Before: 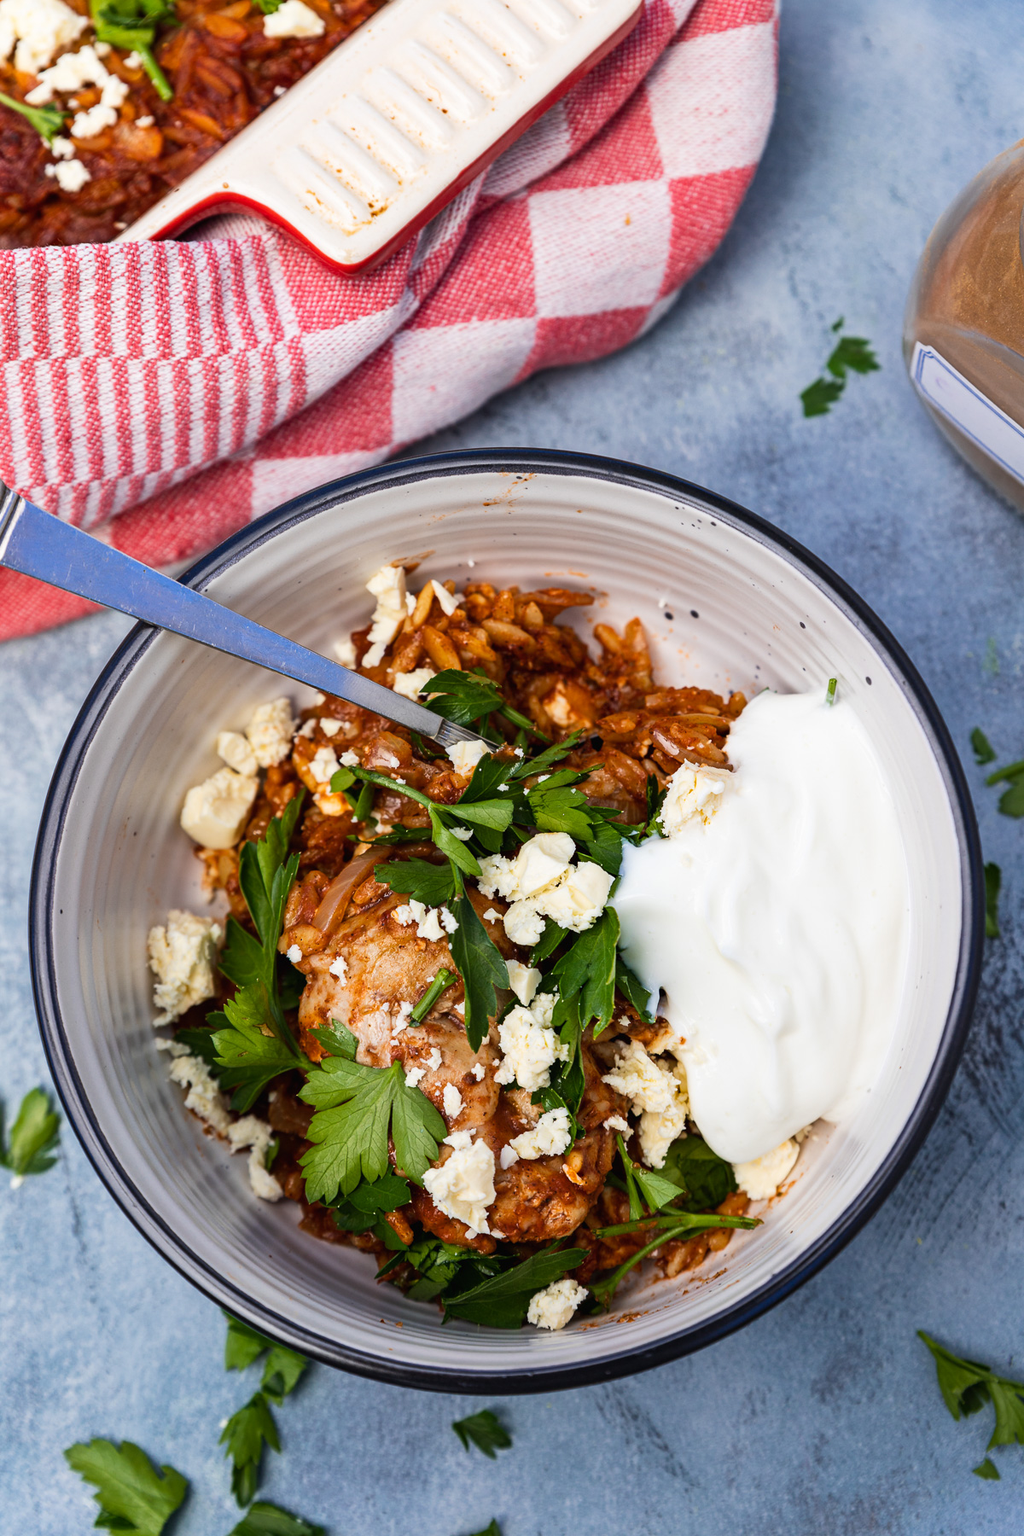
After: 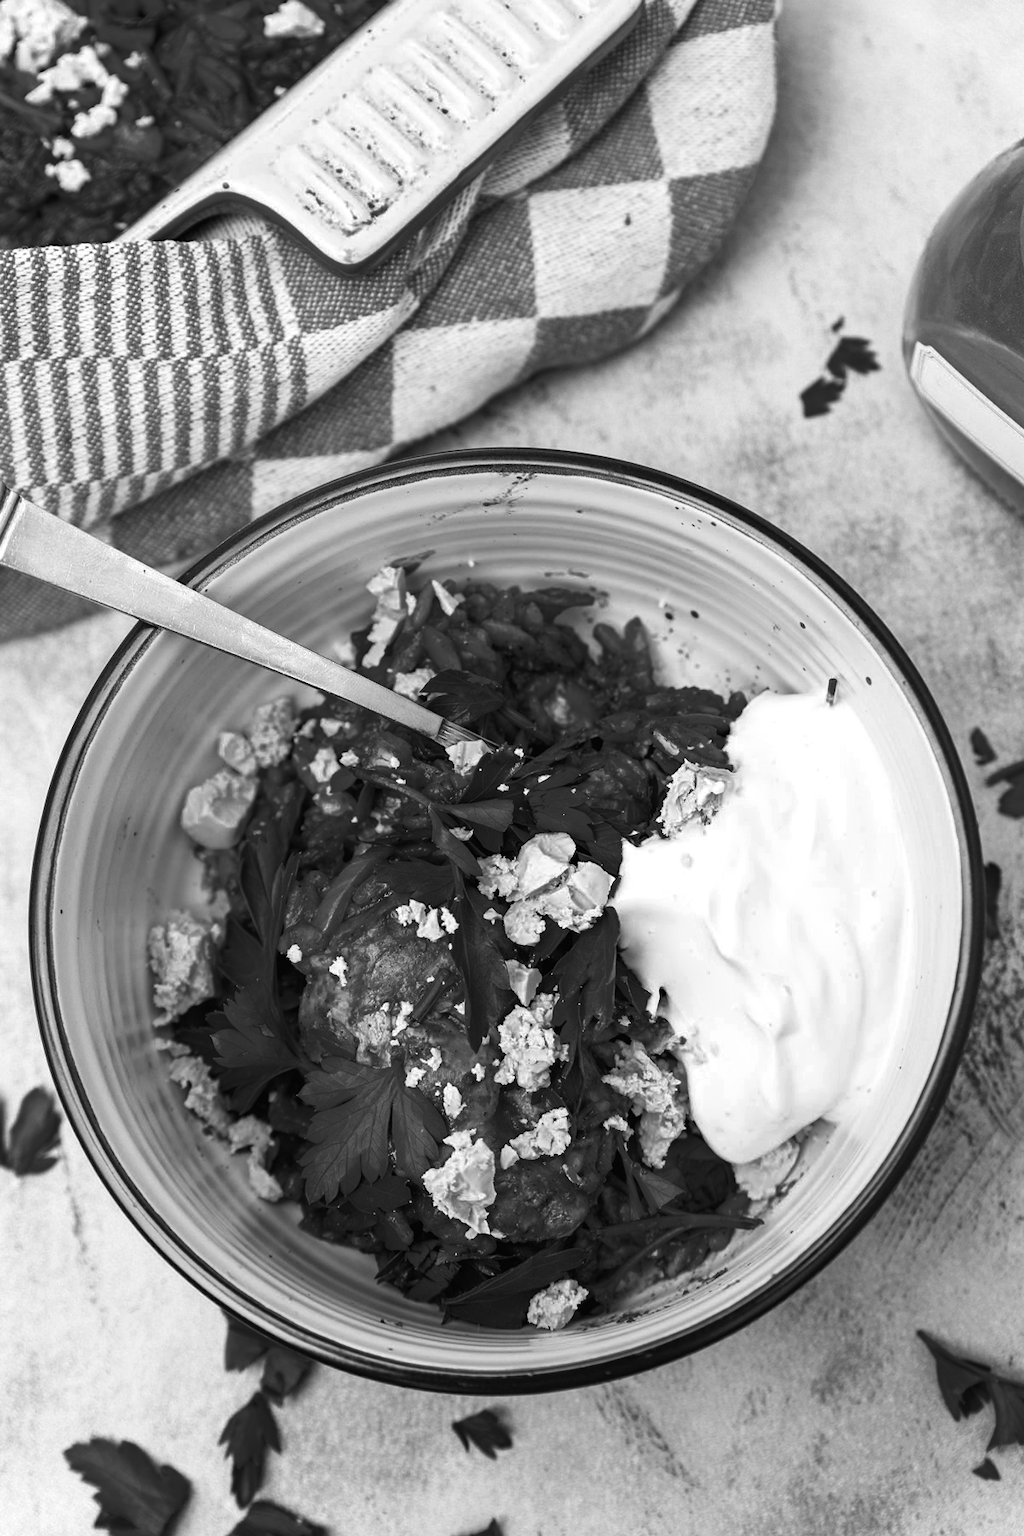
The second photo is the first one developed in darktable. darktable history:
color zones: curves: ch0 [(0.287, 0.048) (0.493, 0.484) (0.737, 0.816)]; ch1 [(0, 0) (0.143, 0) (0.286, 0) (0.429, 0) (0.571, 0) (0.714, 0) (0.857, 0)]
white balance: red 1.009, blue 1.027
